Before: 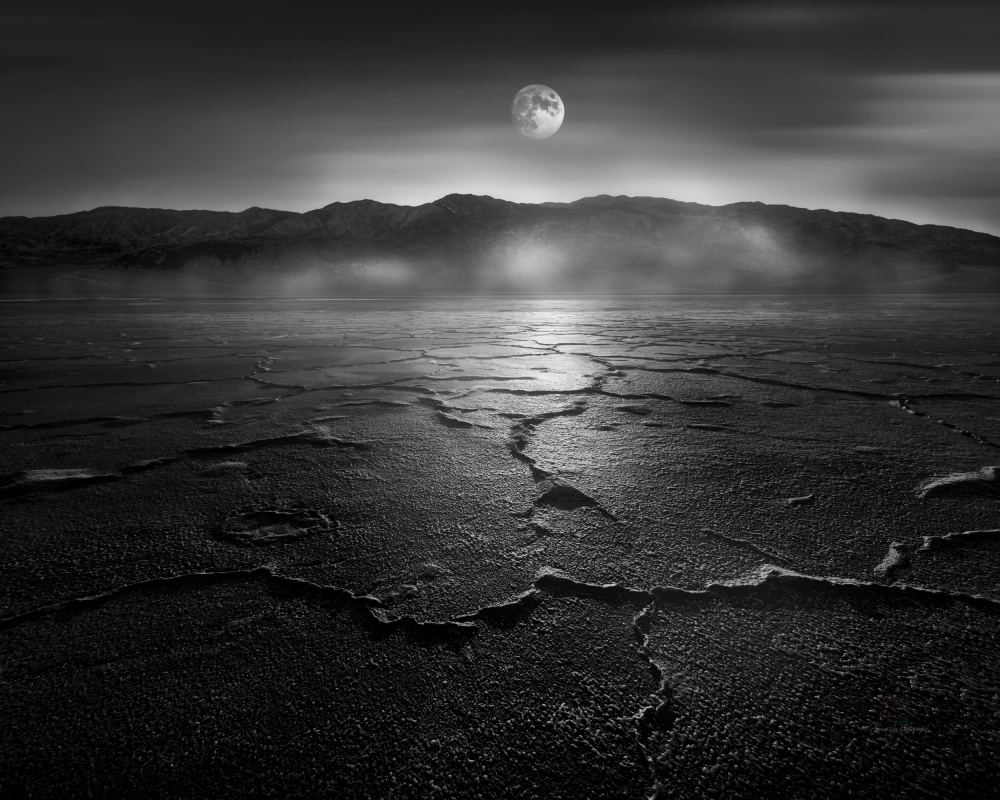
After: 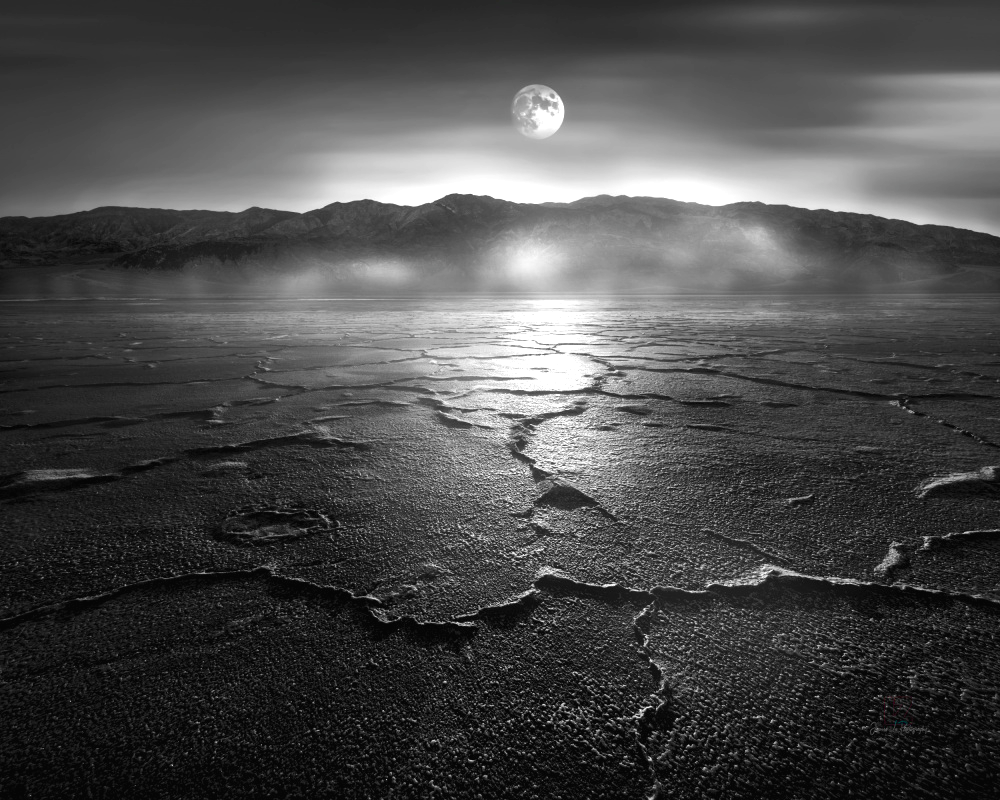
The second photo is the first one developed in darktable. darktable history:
color balance rgb: linear chroma grading › shadows -7.592%, linear chroma grading › global chroma 9.661%, perceptual saturation grading › global saturation 30.548%, global vibrance 14.292%
exposure: black level correction -0.001, exposure 0.903 EV, compensate highlight preservation false
